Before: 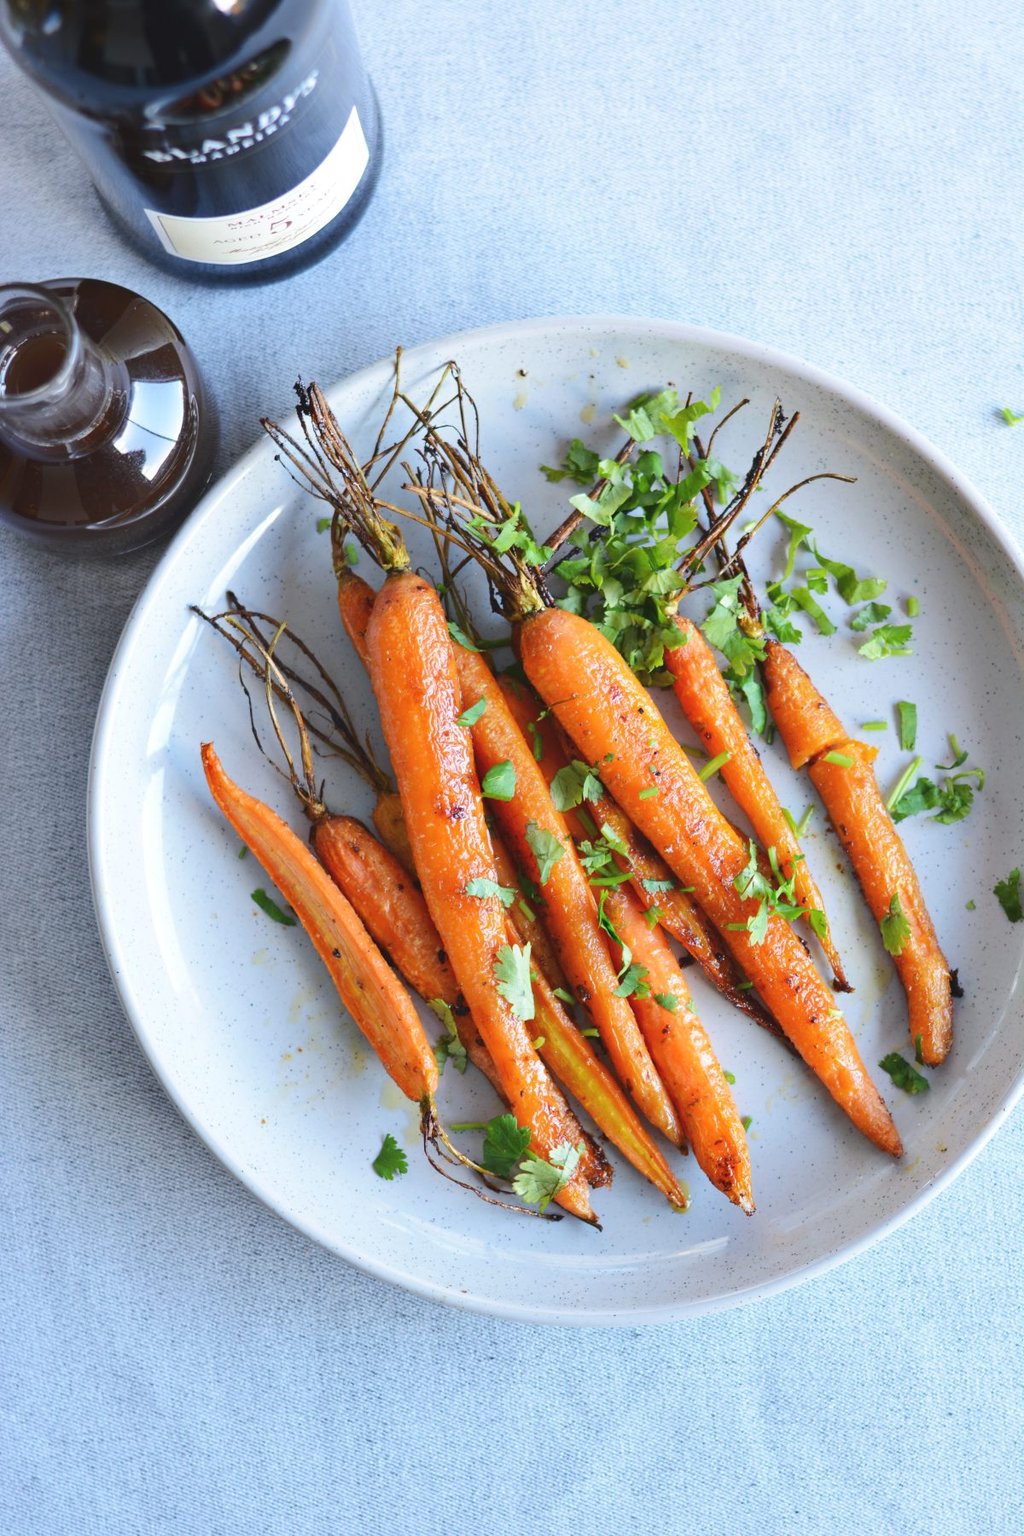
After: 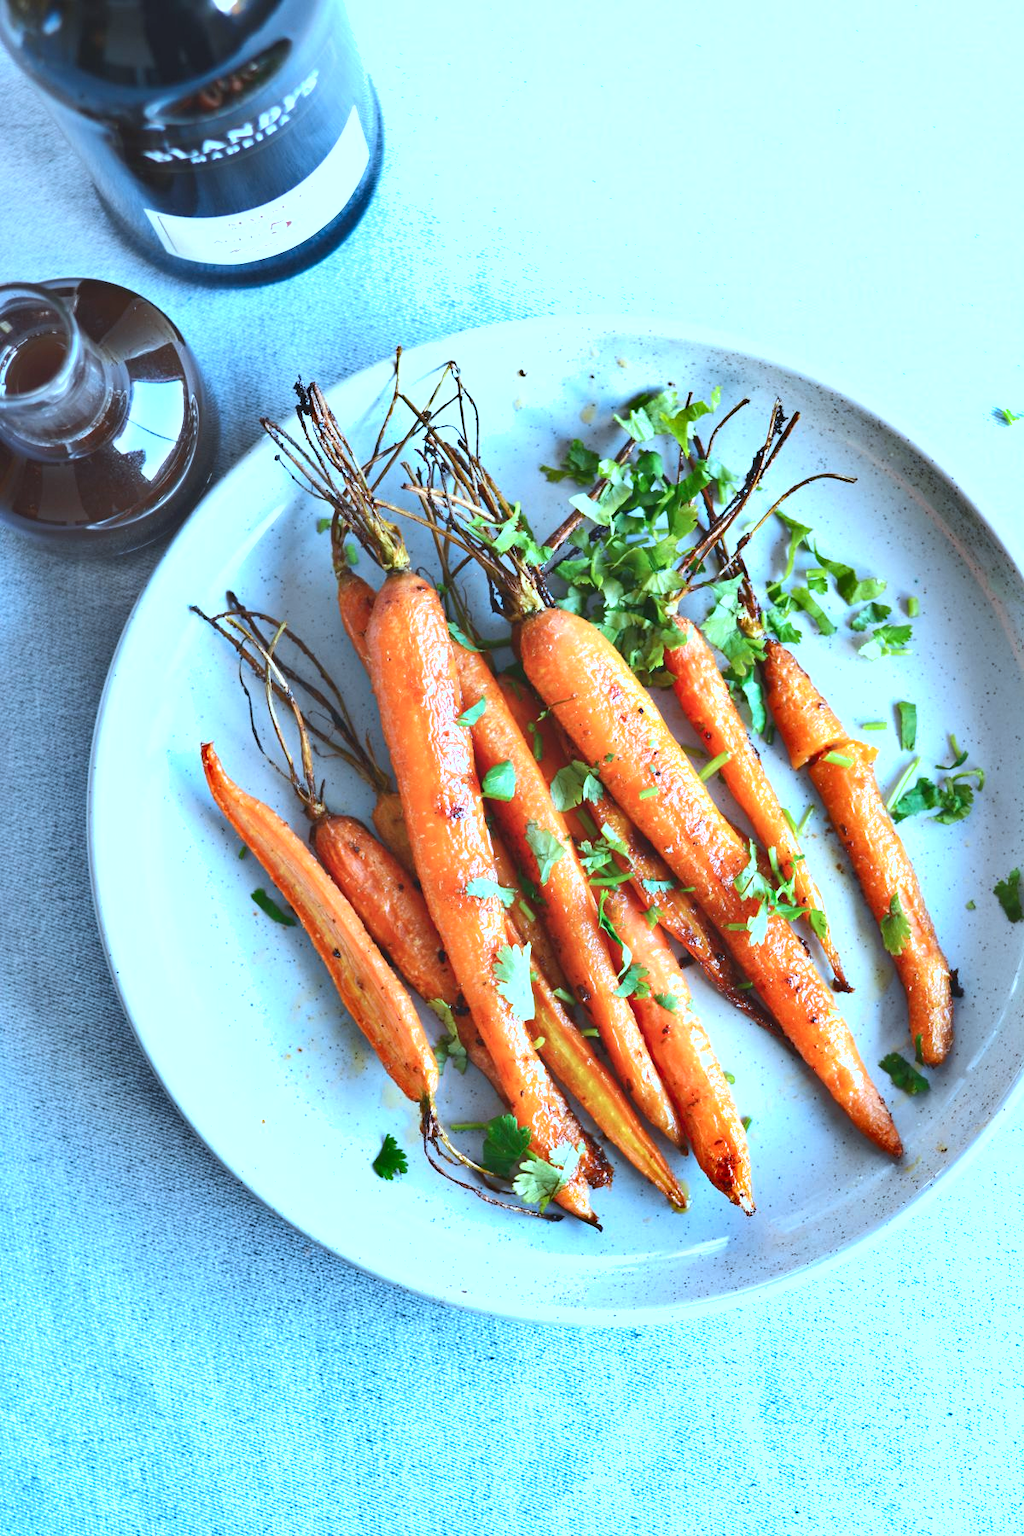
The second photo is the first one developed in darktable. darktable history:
shadows and highlights: low approximation 0.01, soften with gaussian
exposure: exposure 0.657 EV, compensate highlight preservation false
color correction: highlights a* -9.73, highlights b* -21.22
